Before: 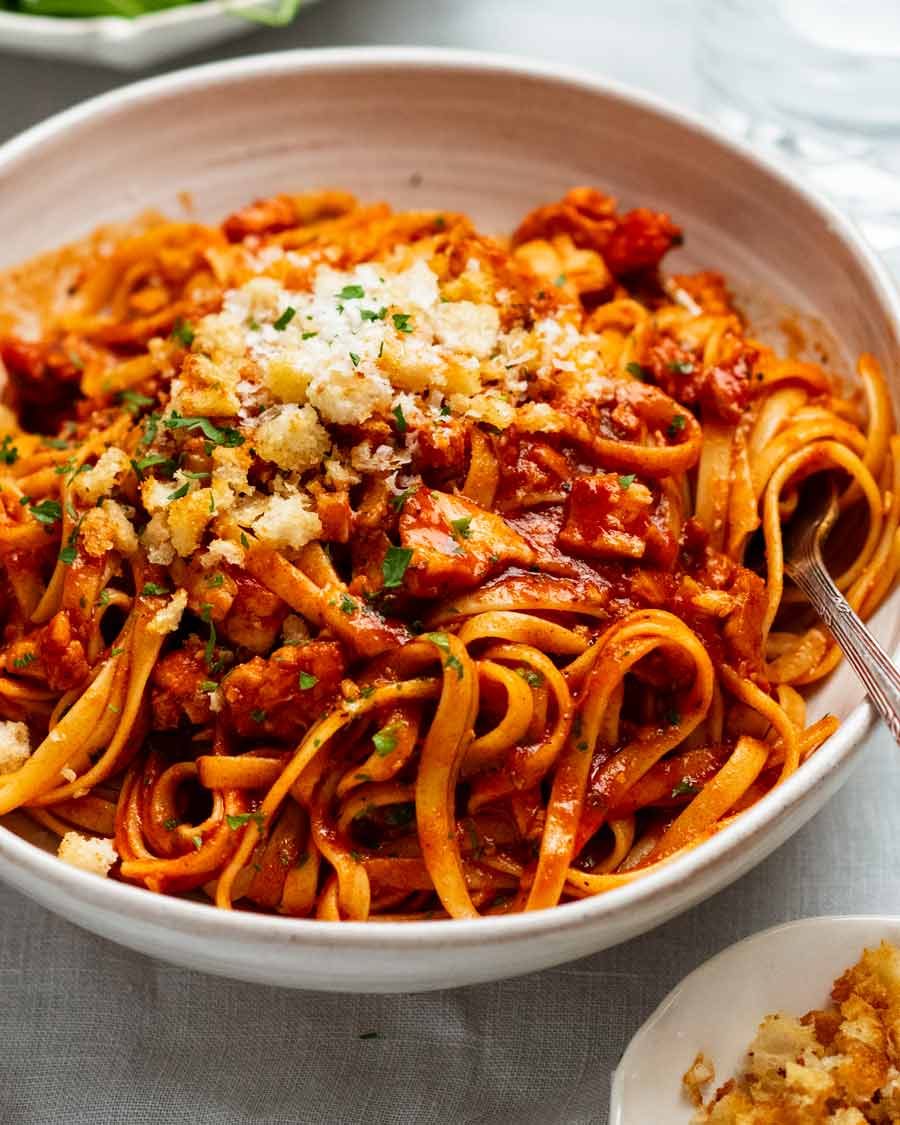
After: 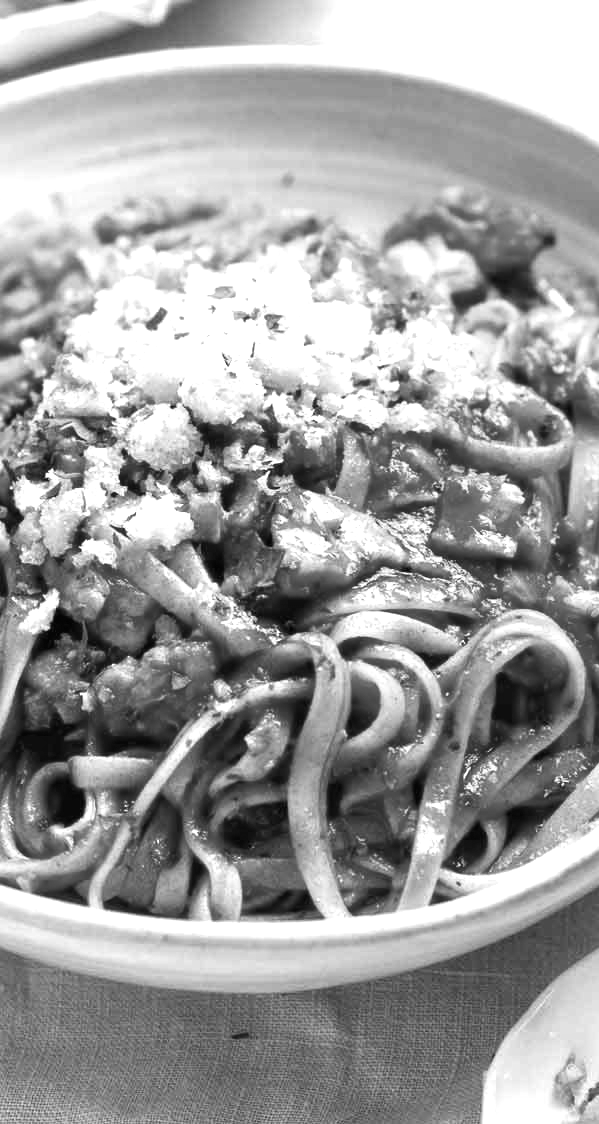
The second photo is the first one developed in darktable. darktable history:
crop and rotate: left 14.292%, right 19.041%
exposure: black level correction 0, exposure 1 EV, compensate highlight preservation false
monochrome: on, module defaults
